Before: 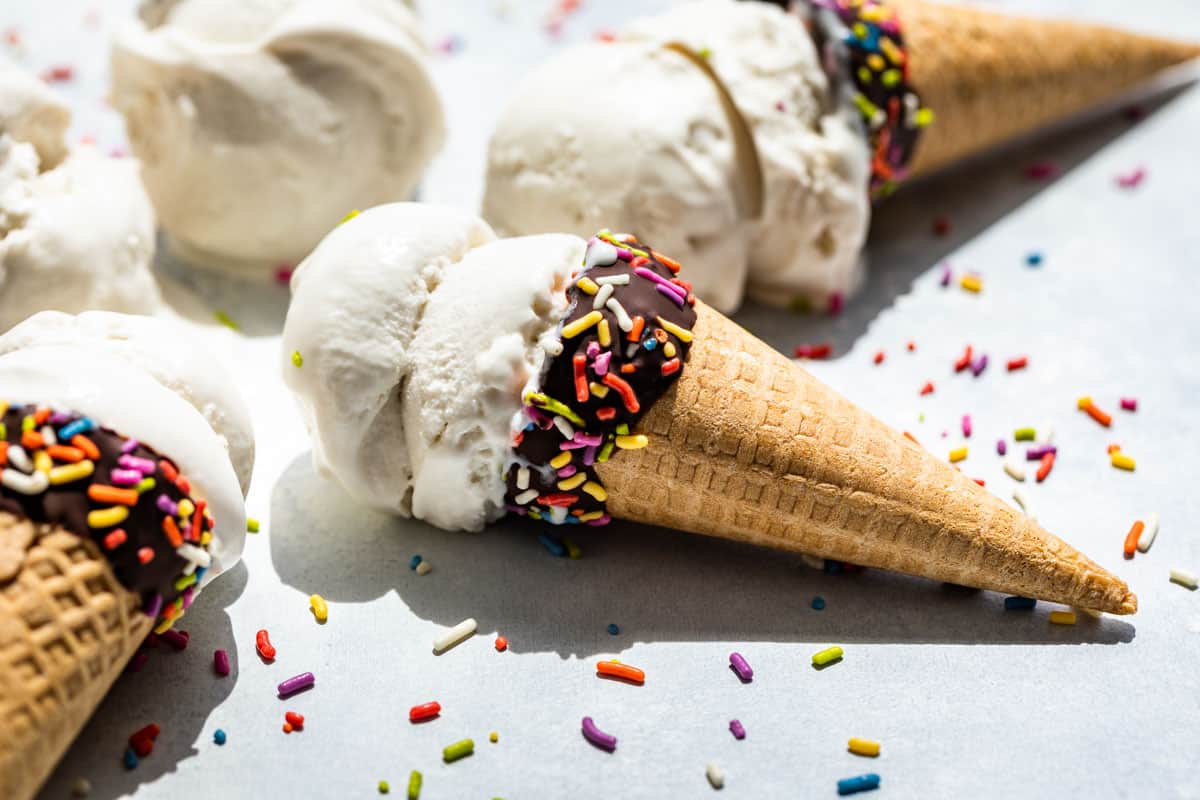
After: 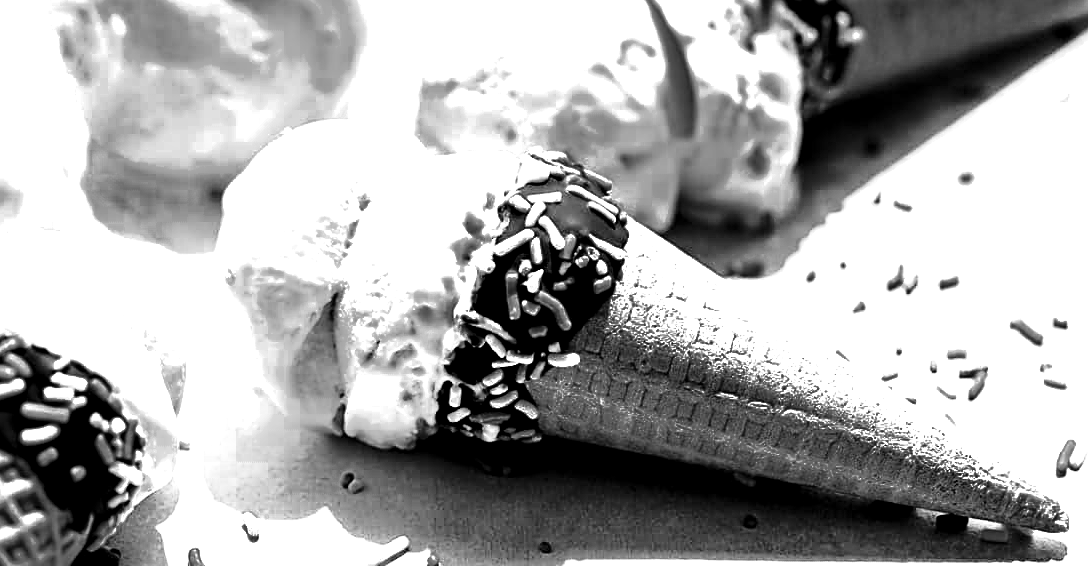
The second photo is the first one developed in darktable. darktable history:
crop: left 5.695%, top 10.258%, right 3.574%, bottom 18.946%
tone curve: curves: ch0 [(0, 0) (0.234, 0.191) (0.48, 0.534) (0.608, 0.667) (0.725, 0.809) (0.864, 0.922) (1, 1)]; ch1 [(0, 0) (0.453, 0.43) (0.5, 0.5) (0.615, 0.649) (1, 1)]; ch2 [(0, 0) (0.5, 0.5) (0.586, 0.617) (1, 1)], color space Lab, independent channels, preserve colors none
sharpen: on, module defaults
filmic rgb: black relative exposure -9.06 EV, white relative exposure 2.3 EV, threshold 6 EV, hardness 7.44, enable highlight reconstruction true
tone equalizer: -8 EV -0.729 EV, -7 EV -0.684 EV, -6 EV -0.608 EV, -5 EV -0.366 EV, -3 EV 0.403 EV, -2 EV 0.6 EV, -1 EV 0.685 EV, +0 EV 0.732 EV, luminance estimator HSV value / RGB max
color zones: curves: ch0 [(0.002, 0.429) (0.121, 0.212) (0.198, 0.113) (0.276, 0.344) (0.331, 0.541) (0.41, 0.56) (0.482, 0.289) (0.619, 0.227) (0.721, 0.18) (0.821, 0.435) (0.928, 0.555) (1, 0.587)]; ch1 [(0, 0) (0.143, 0) (0.286, 0) (0.429, 0) (0.571, 0) (0.714, 0) (0.857, 0)]
levels: levels [0.026, 0.507, 0.987]
